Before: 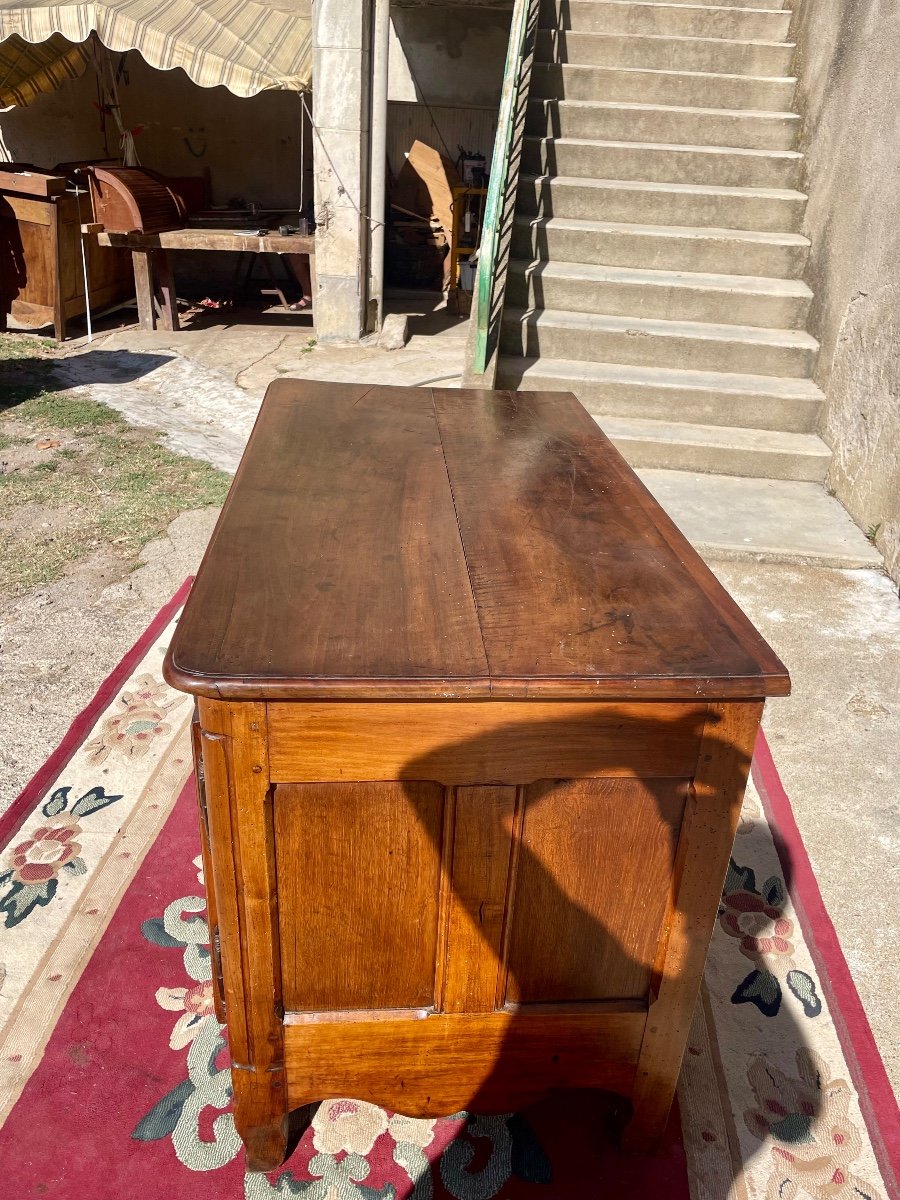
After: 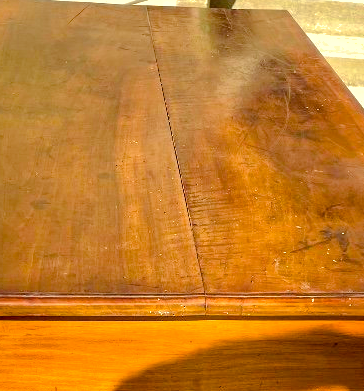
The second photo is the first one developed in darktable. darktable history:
color correction: highlights a* -5.75, highlights b* 10.72
crop: left 31.758%, top 31.851%, right 27.709%, bottom 35.532%
tone curve: curves: ch0 [(0, 0) (0.004, 0.001) (0.133, 0.112) (0.325, 0.362) (0.832, 0.893) (1, 1)], color space Lab, independent channels, preserve colors none
base curve: curves: ch0 [(0, 0) (0.472, 0.455) (1, 1)], preserve colors none
exposure: exposure 0.202 EV, compensate highlight preservation false
color balance rgb: shadows lift › hue 85.26°, perceptual saturation grading › global saturation 34.698%, perceptual saturation grading › highlights -25.485%, perceptual saturation grading › shadows 49.786%, perceptual brilliance grading › global brilliance 10.127%, perceptual brilliance grading › shadows 14.222%, global vibrance 20%
shadows and highlights: shadows 40.16, highlights -59.86
